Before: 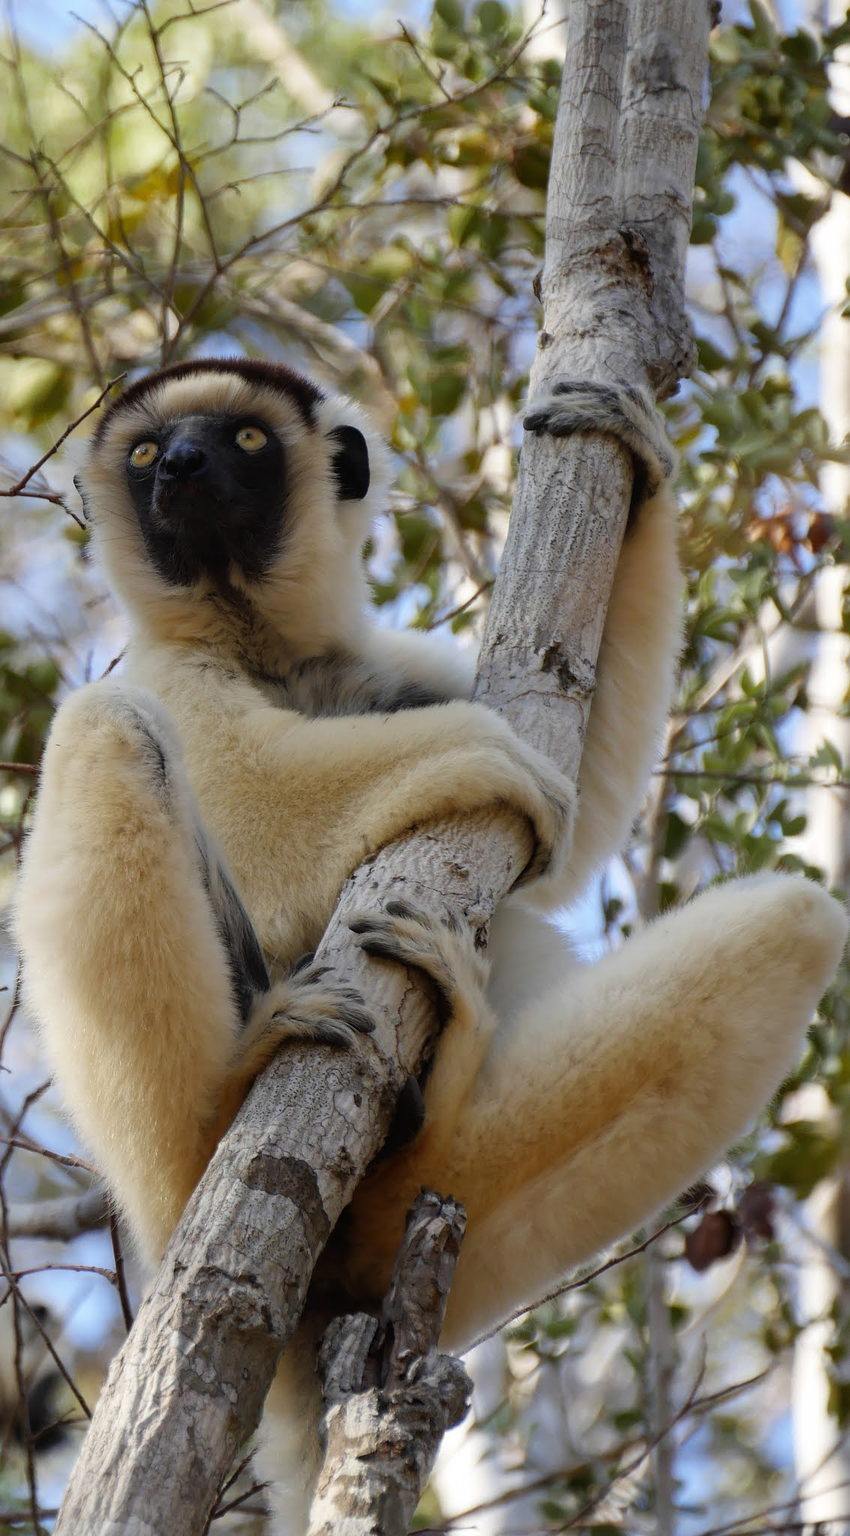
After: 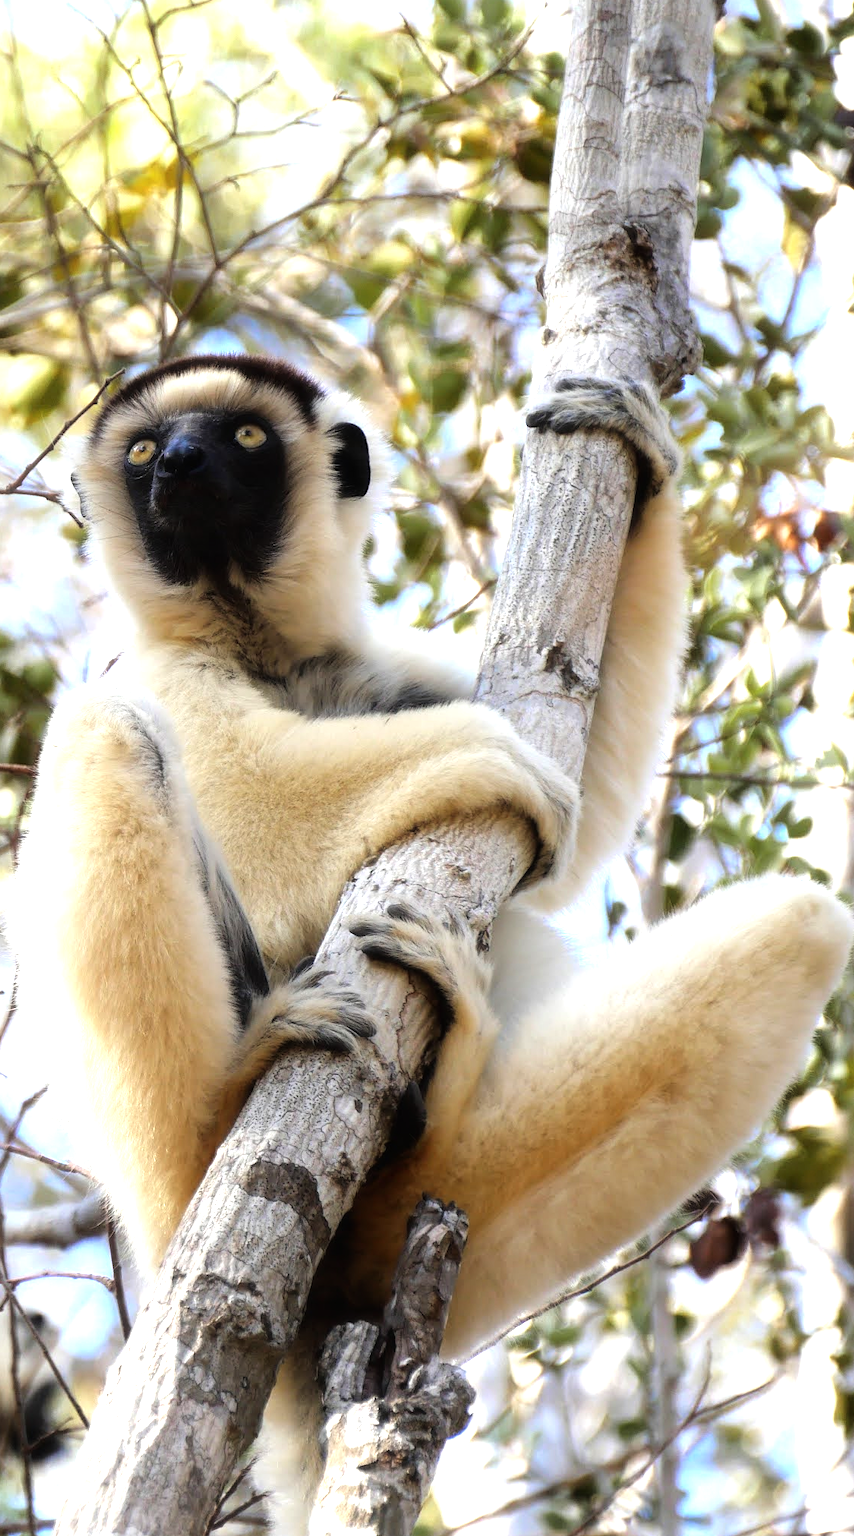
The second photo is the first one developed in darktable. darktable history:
tone equalizer: -8 EV -1.08 EV, -7 EV -0.972 EV, -6 EV -0.886 EV, -5 EV -0.574 EV, -3 EV 0.552 EV, -2 EV 0.885 EV, -1 EV 1.01 EV, +0 EV 1.07 EV, mask exposure compensation -0.489 EV
color zones: curves: ch1 [(0.25, 0.5) (0.747, 0.71)]
crop: left 0.447%, top 0.556%, right 0.225%, bottom 0.664%
haze removal: strength -0.083, distance 0.354, compatibility mode true, adaptive false
exposure: black level correction 0, exposure 0.301 EV, compensate exposure bias true, compensate highlight preservation false
